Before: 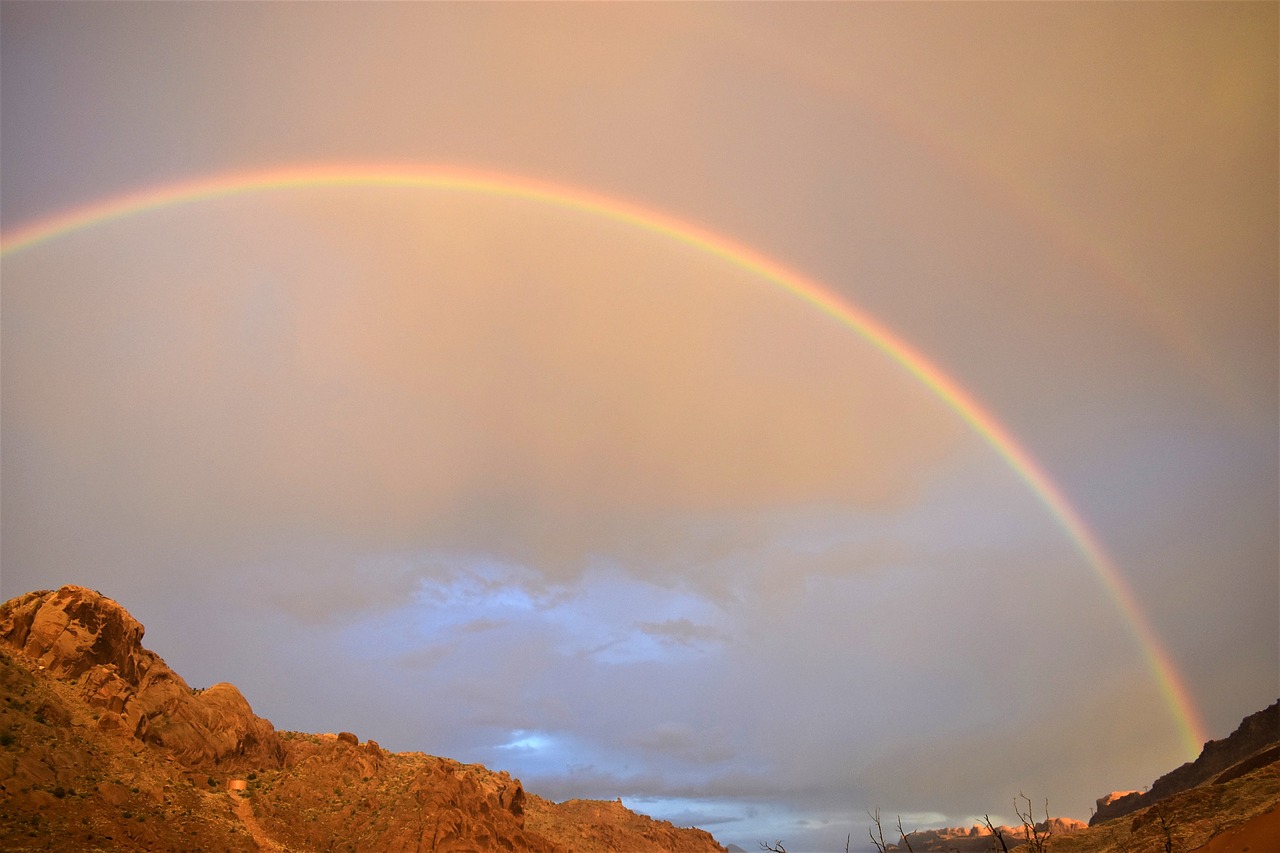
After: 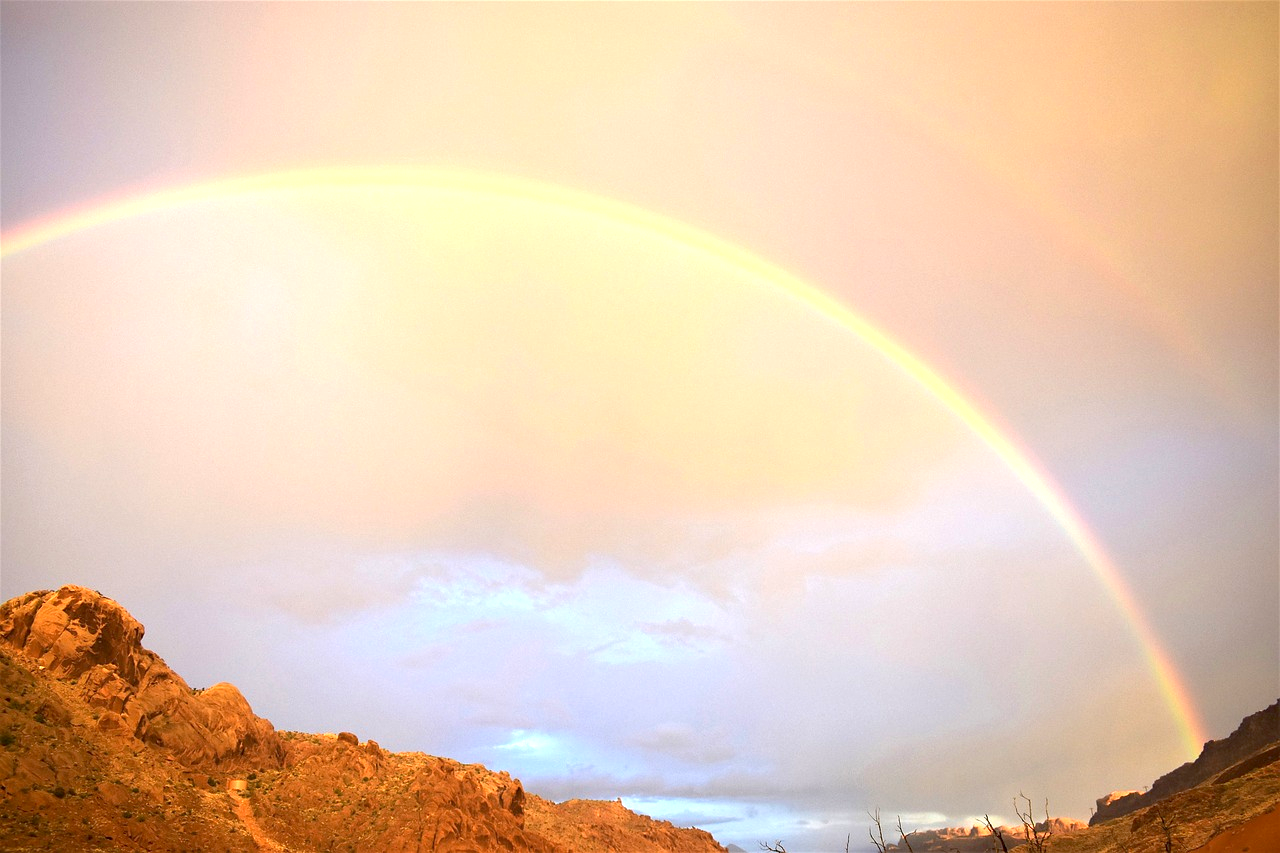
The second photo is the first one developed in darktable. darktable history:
tone equalizer: -8 EV 0.248 EV, -7 EV 0.398 EV, -6 EV 0.39 EV, -5 EV 0.268 EV, -3 EV -0.249 EV, -2 EV -0.413 EV, -1 EV -0.413 EV, +0 EV -0.248 EV, mask exposure compensation -0.508 EV
exposure: black level correction 0.001, exposure 1.309 EV, compensate highlight preservation false
